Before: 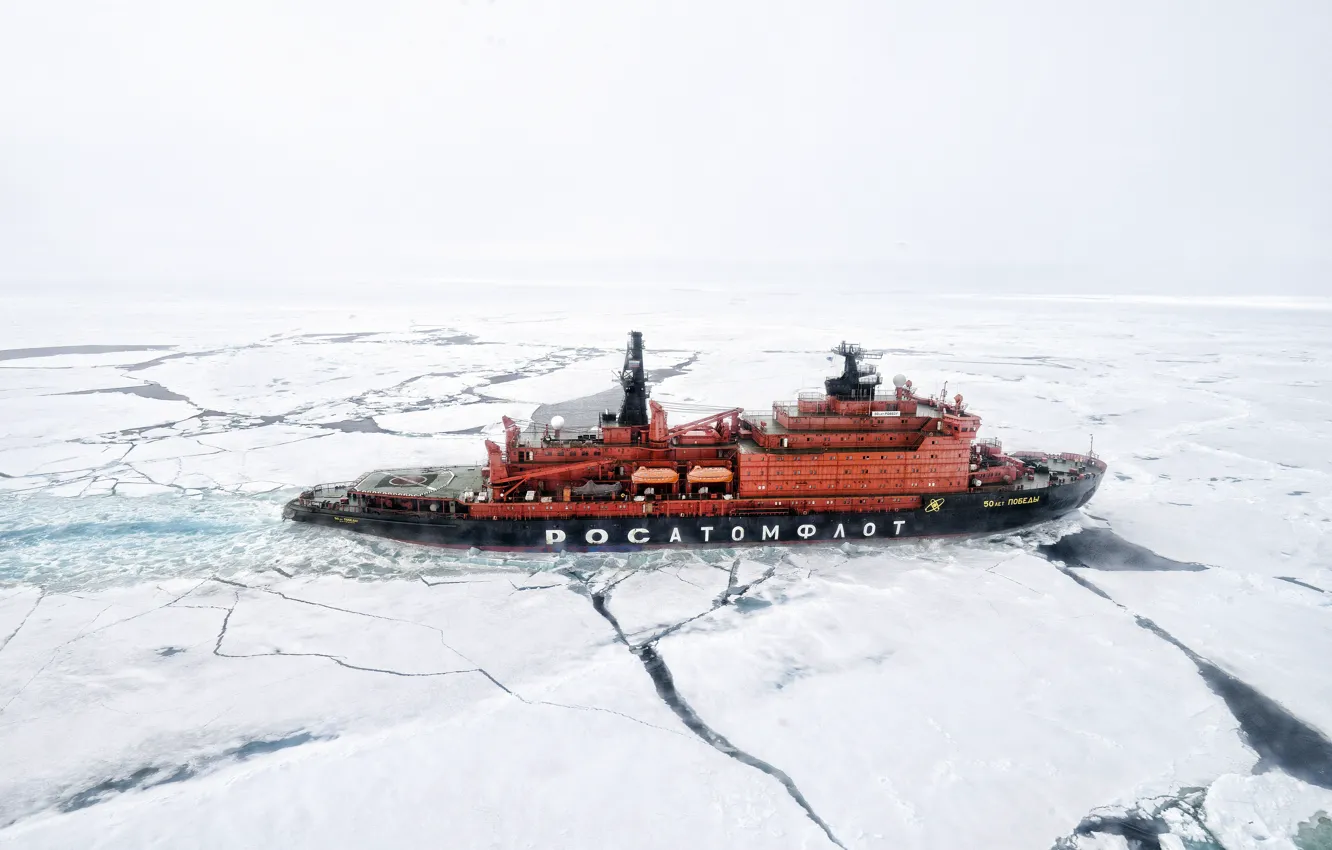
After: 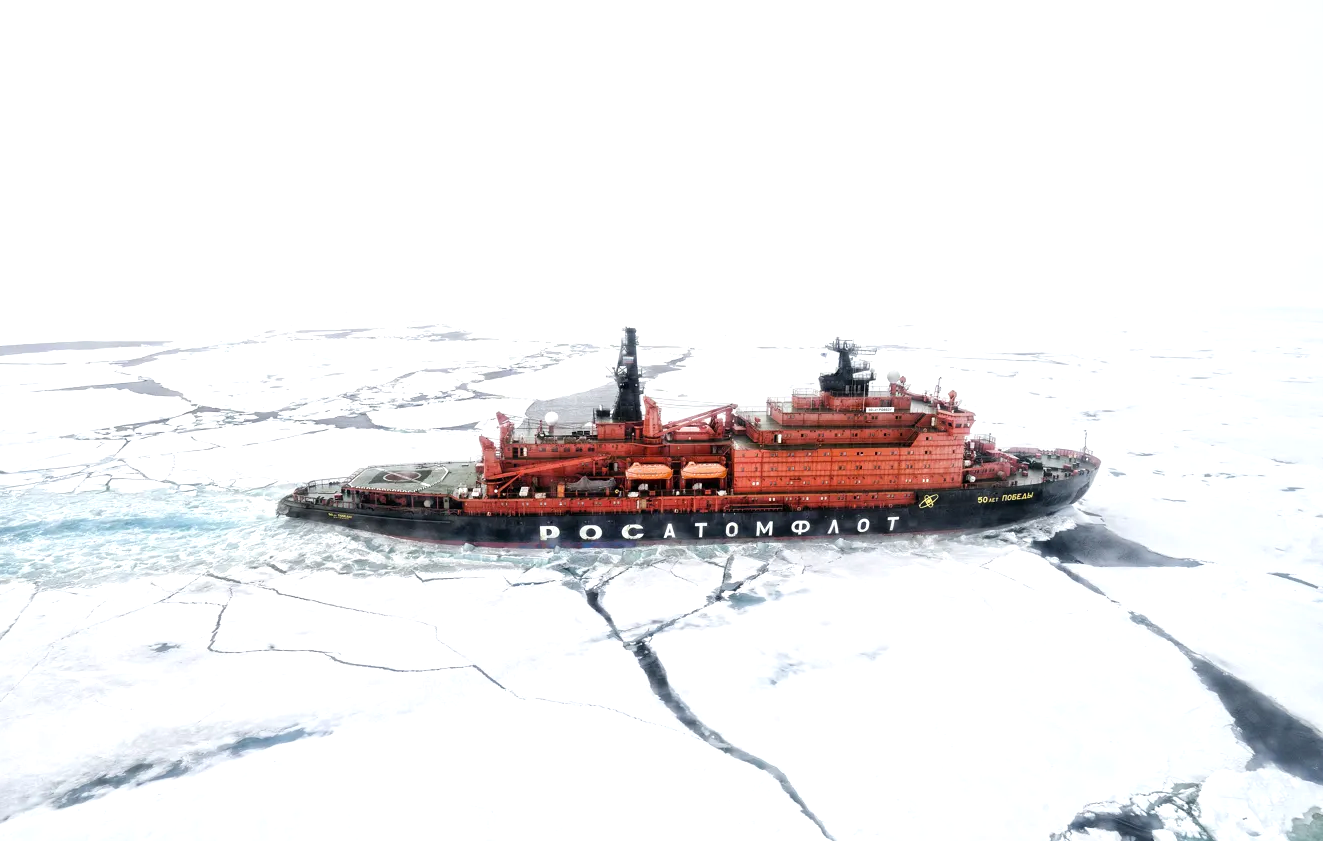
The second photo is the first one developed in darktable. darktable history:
exposure: exposure 0.371 EV, compensate highlight preservation false
crop: left 0.487%, top 0.498%, right 0.143%, bottom 0.513%
